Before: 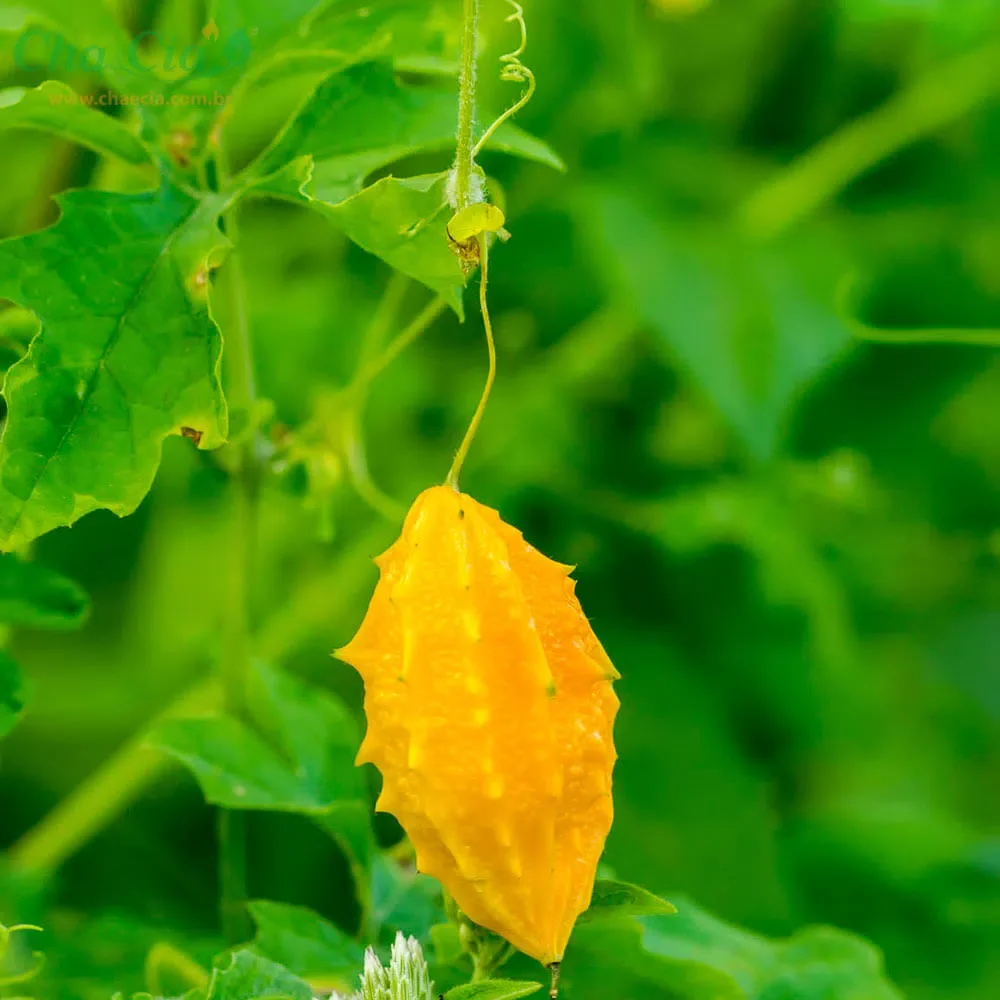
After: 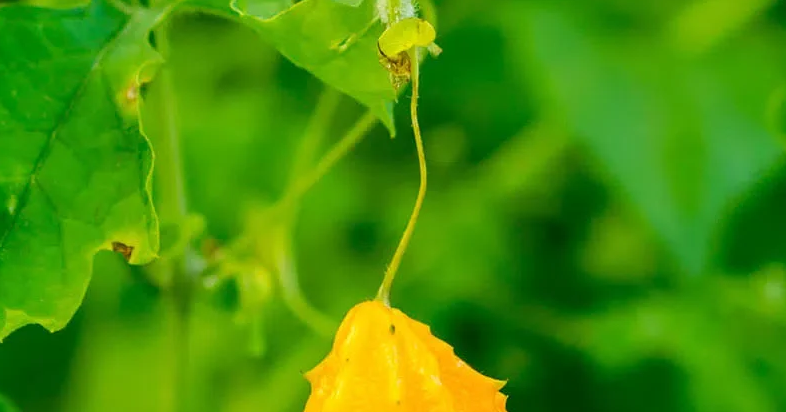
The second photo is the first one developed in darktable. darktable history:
crop: left 6.963%, top 18.559%, right 14.405%, bottom 40.181%
